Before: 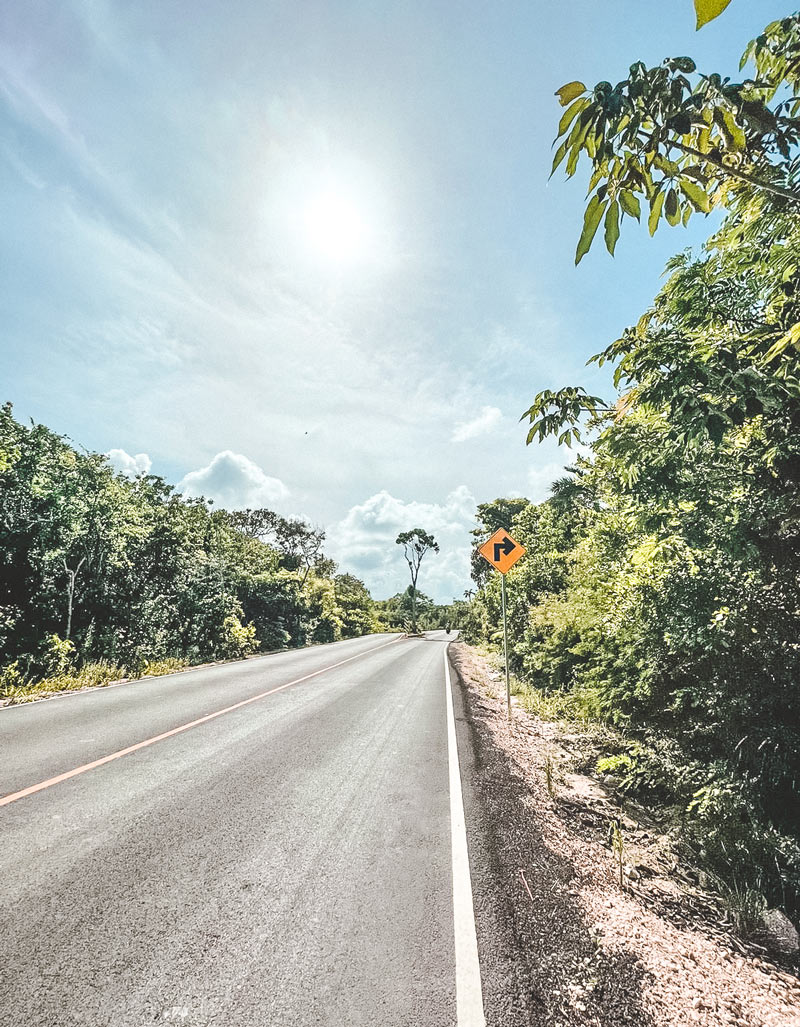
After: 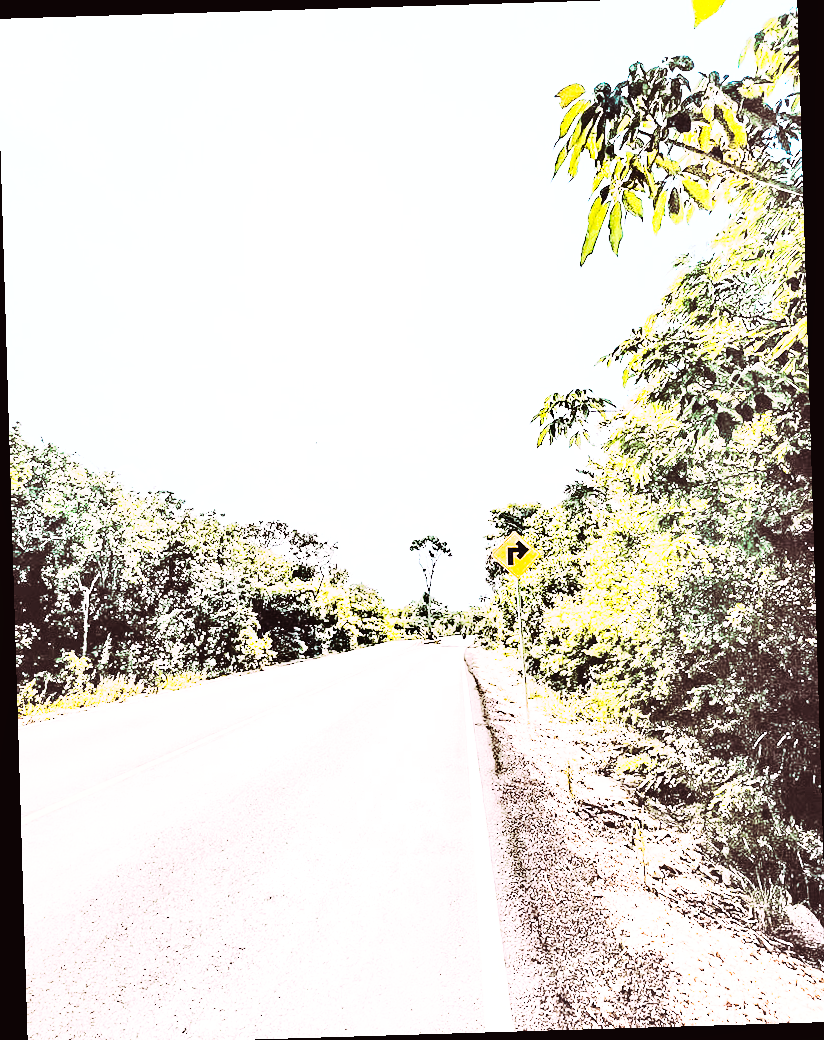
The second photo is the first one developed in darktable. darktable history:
crop: left 0.434%, top 0.485%, right 0.244%, bottom 0.386%
rgb curve: curves: ch0 [(0, 0) (0.21, 0.15) (0.24, 0.21) (0.5, 0.75) (0.75, 0.96) (0.89, 0.99) (1, 1)]; ch1 [(0, 0.02) (0.21, 0.13) (0.25, 0.2) (0.5, 0.67) (0.75, 0.9) (0.89, 0.97) (1, 1)]; ch2 [(0, 0.02) (0.21, 0.13) (0.25, 0.2) (0.5, 0.67) (0.75, 0.9) (0.89, 0.97) (1, 1)], compensate middle gray true
rotate and perspective: rotation -1.75°, automatic cropping off
shadows and highlights: white point adjustment 0.1, highlights -70, soften with gaussian
split-toning: highlights › hue 298.8°, highlights › saturation 0.73, compress 41.76%
color balance rgb: on, module defaults
tone curve: curves: ch0 [(0, 0) (0.003, 0.06) (0.011, 0.059) (0.025, 0.065) (0.044, 0.076) (0.069, 0.088) (0.1, 0.102) (0.136, 0.116) (0.177, 0.137) (0.224, 0.169) (0.277, 0.214) (0.335, 0.271) (0.399, 0.356) (0.468, 0.459) (0.543, 0.579) (0.623, 0.705) (0.709, 0.823) (0.801, 0.918) (0.898, 0.963) (1, 1)], preserve colors none
exposure: black level correction 0, exposure 0.9 EV, compensate highlight preservation false
